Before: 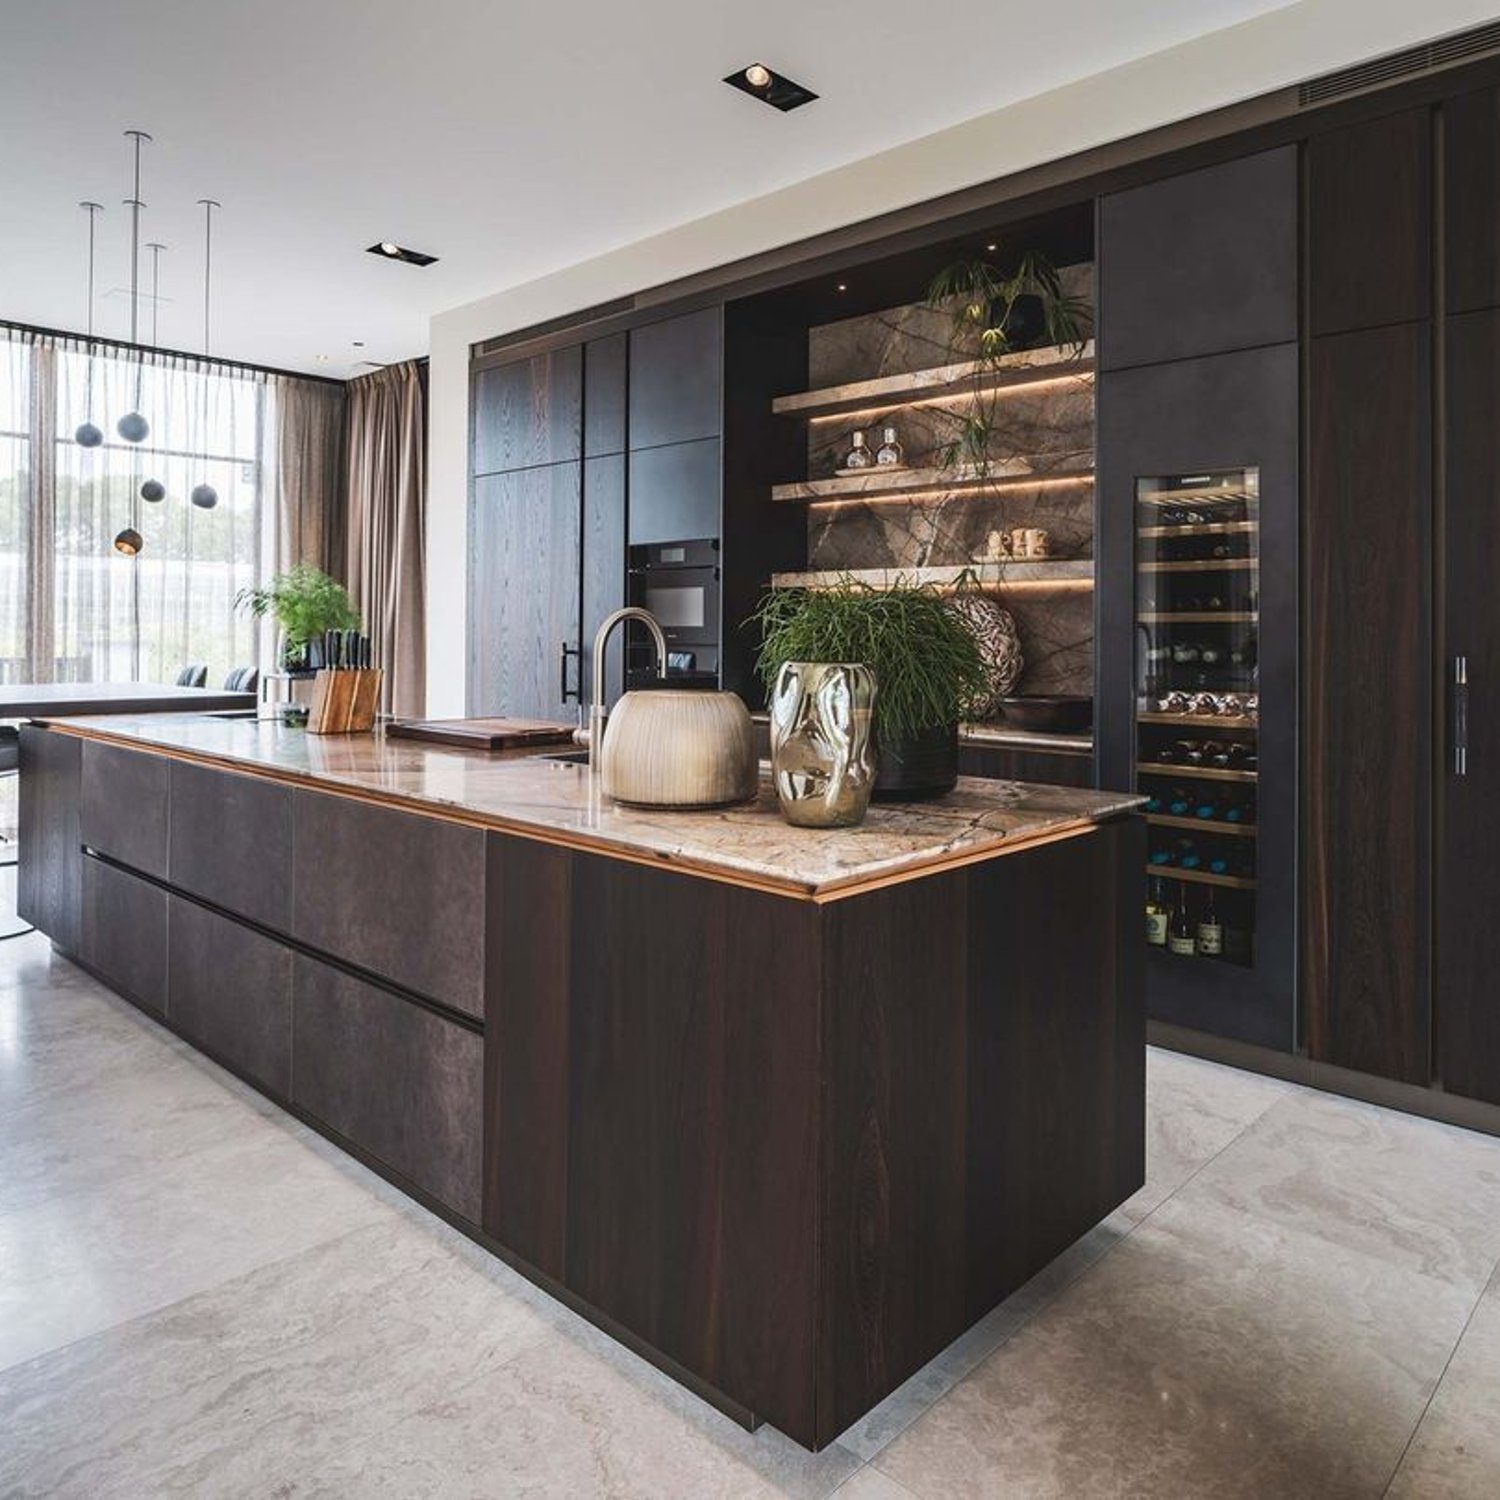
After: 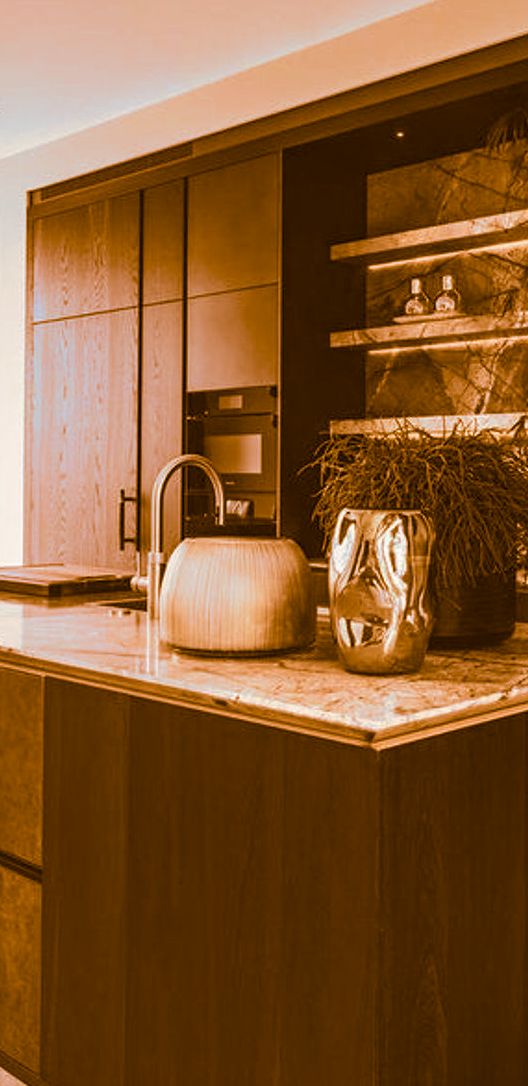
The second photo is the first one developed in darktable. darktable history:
crop and rotate: left 29.476%, top 10.214%, right 35.32%, bottom 17.333%
split-toning: shadows › hue 26°, shadows › saturation 0.92, highlights › hue 40°, highlights › saturation 0.92, balance -63, compress 0%
